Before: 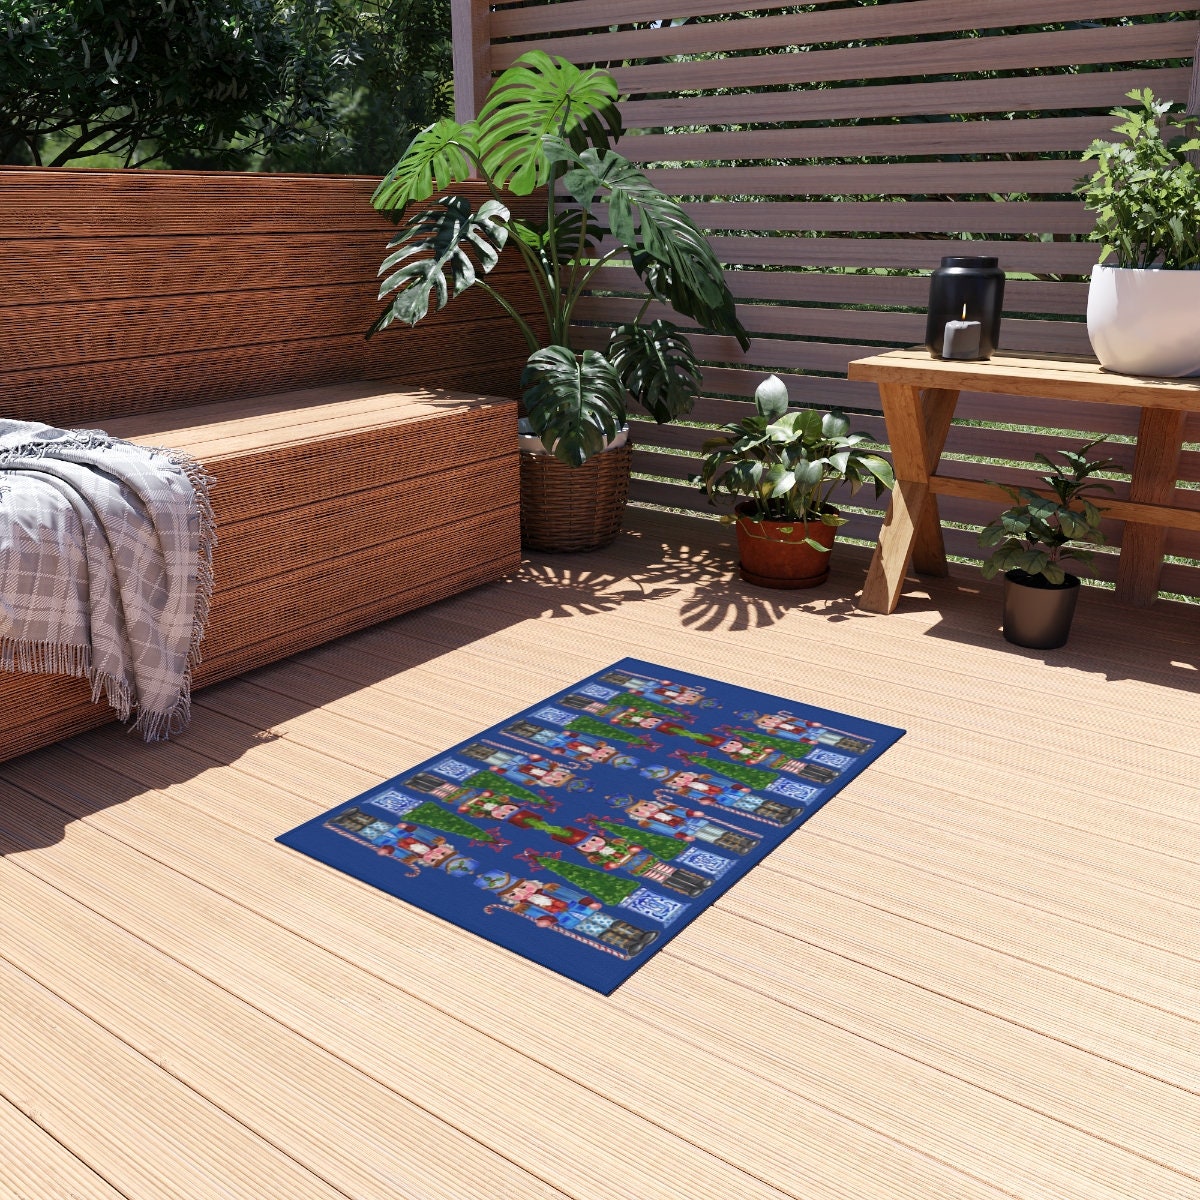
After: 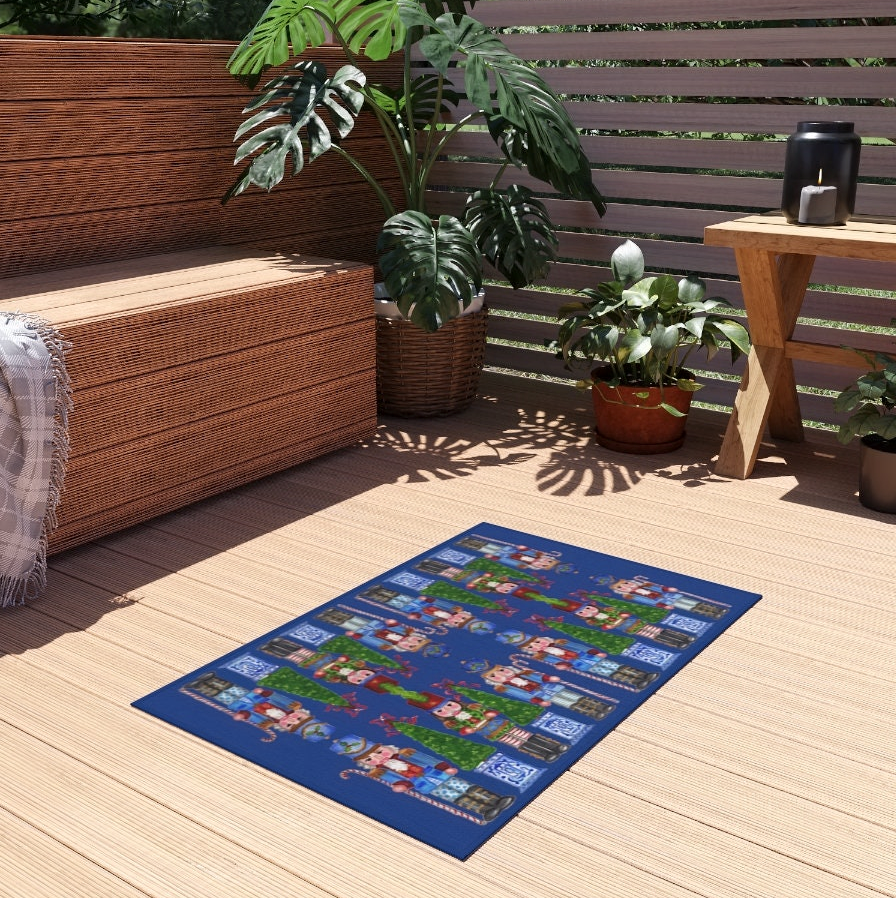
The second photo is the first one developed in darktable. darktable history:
contrast equalizer: octaves 7, y [[0.5 ×6], [0.5 ×6], [0.5 ×6], [0 ×6], [0, 0, 0, 0.581, 0.011, 0]], mix 0.608
crop and rotate: left 12.015%, top 11.333%, right 13.285%, bottom 13.81%
